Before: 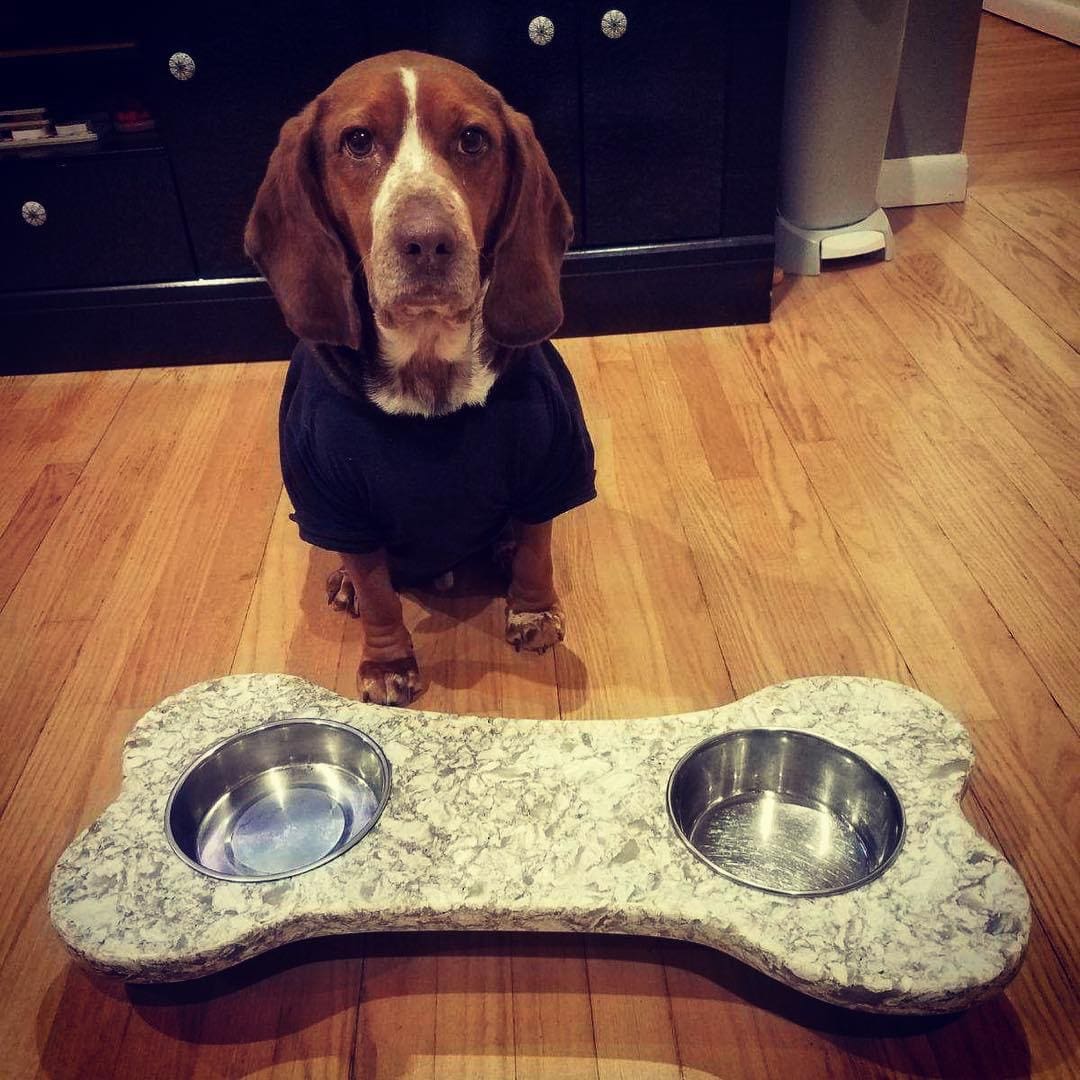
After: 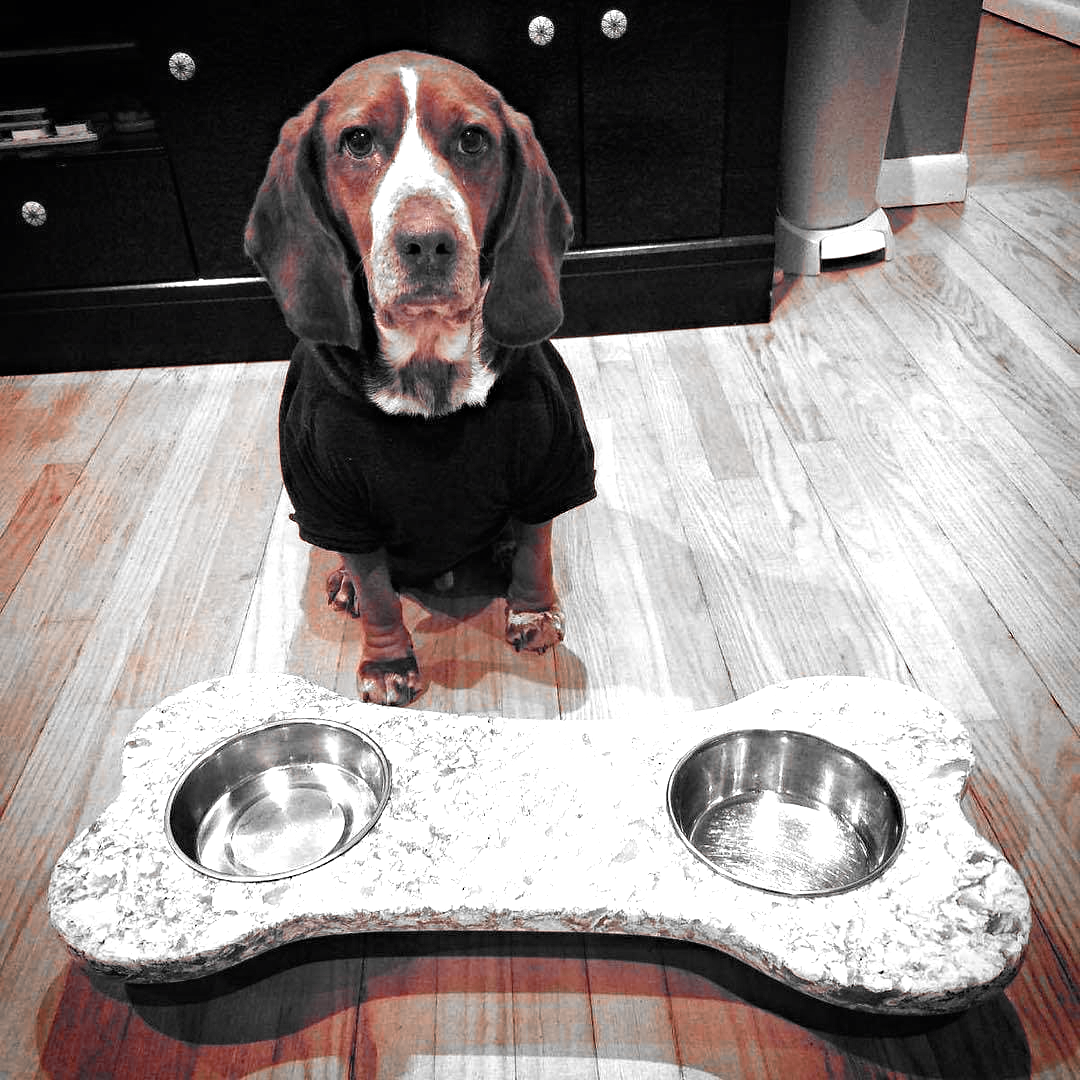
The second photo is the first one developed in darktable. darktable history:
color balance rgb: perceptual saturation grading › global saturation 35.082%, perceptual saturation grading › highlights -25.865%, perceptual saturation grading › shadows 24.295%
haze removal: compatibility mode true, adaptive false
color zones: curves: ch1 [(0, 0.006) (0.094, 0.285) (0.171, 0.001) (0.429, 0.001) (0.571, 0.003) (0.714, 0.004) (0.857, 0.004) (1, 0.006)]
exposure: black level correction 0, exposure 1.199 EV, compensate highlight preservation false
